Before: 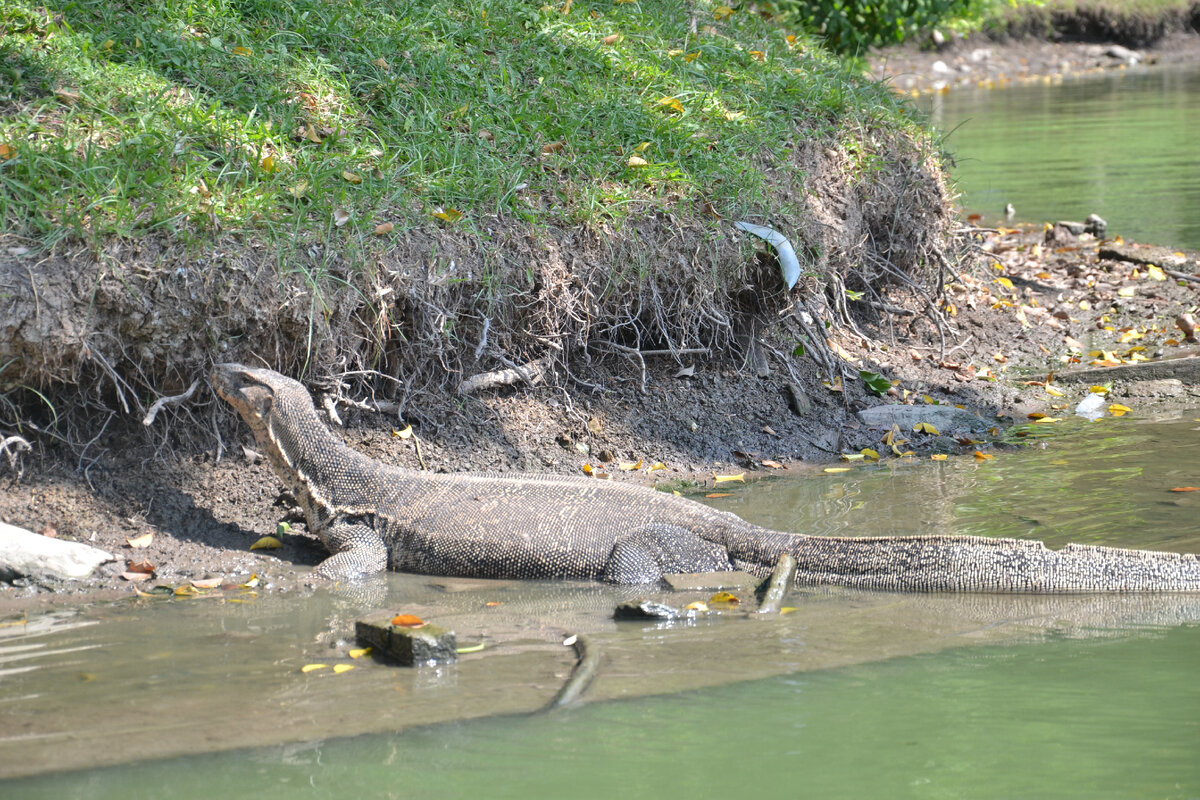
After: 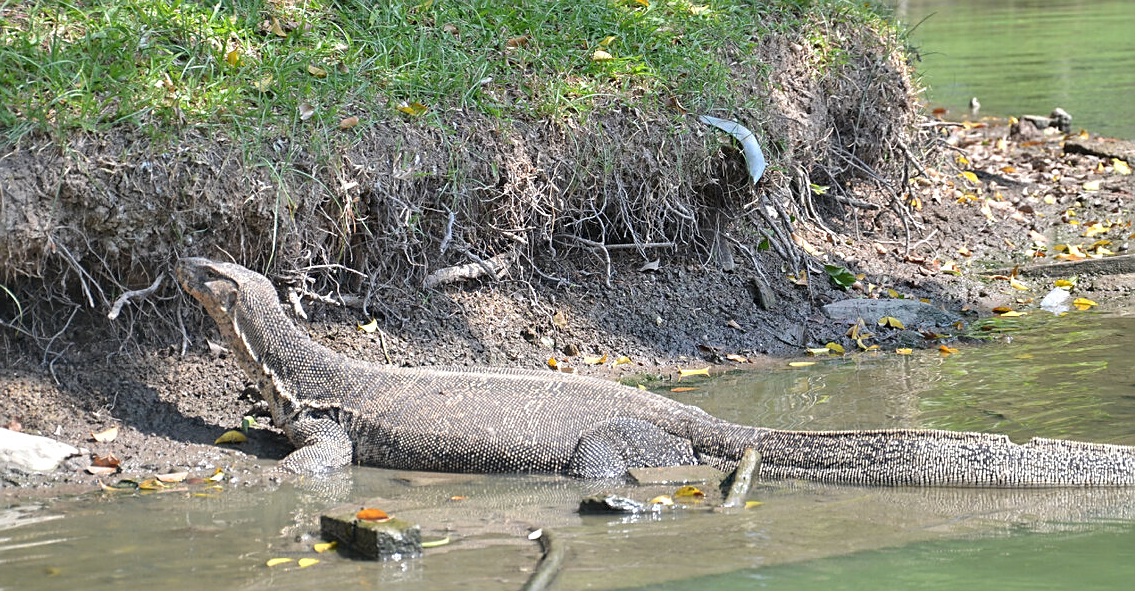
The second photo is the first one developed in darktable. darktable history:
sharpen: on, module defaults
crop and rotate: left 2.993%, top 13.463%, right 2.354%, bottom 12.613%
